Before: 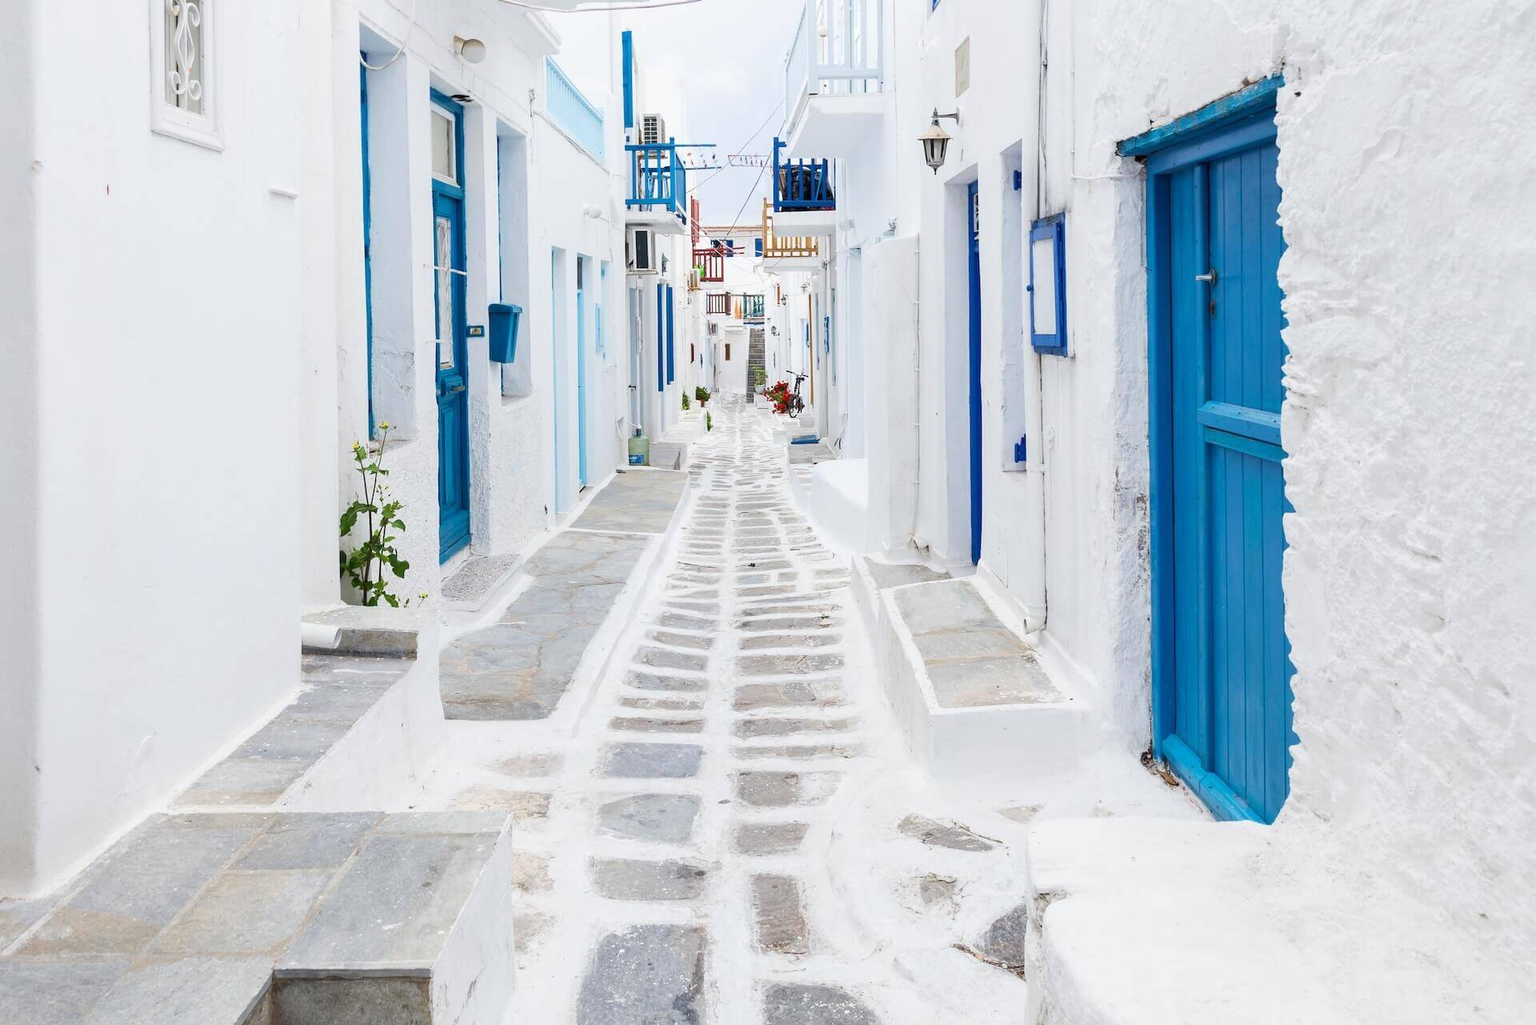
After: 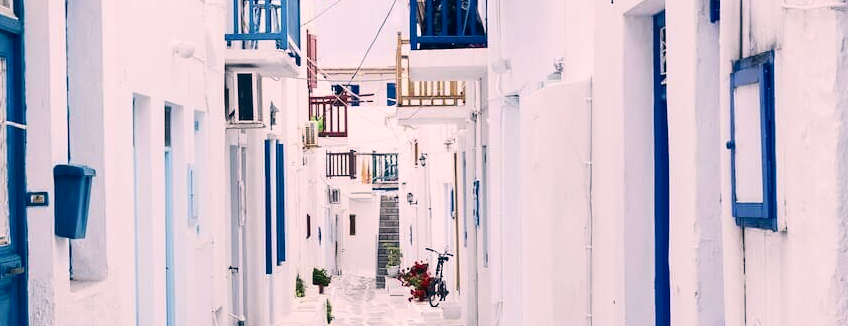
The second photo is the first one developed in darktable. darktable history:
crop: left 29.045%, top 16.79%, right 26.744%, bottom 57.725%
tone curve: curves: ch0 [(0.016, 0.011) (0.21, 0.113) (0.515, 0.476) (0.78, 0.795) (1, 0.981)], color space Lab, independent channels, preserve colors none
color correction: highlights a* 13.73, highlights b* 5.96, shadows a* -5.29, shadows b* -15.4, saturation 0.829
